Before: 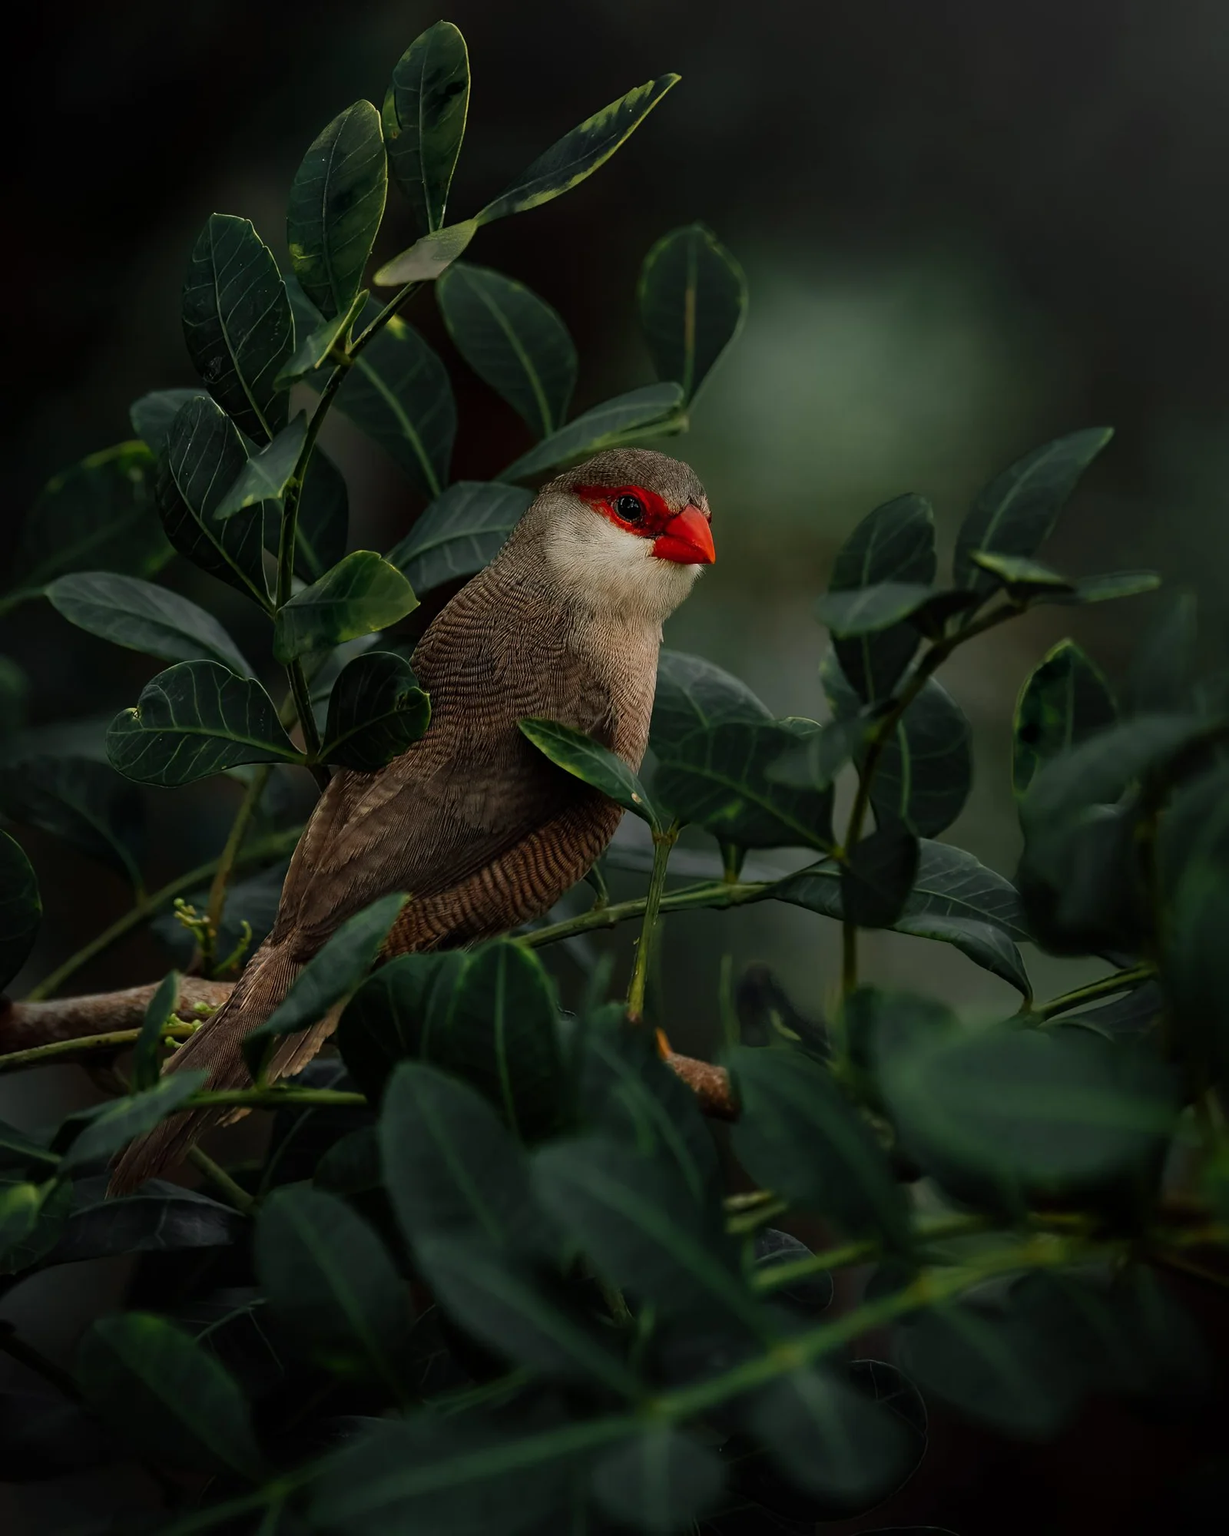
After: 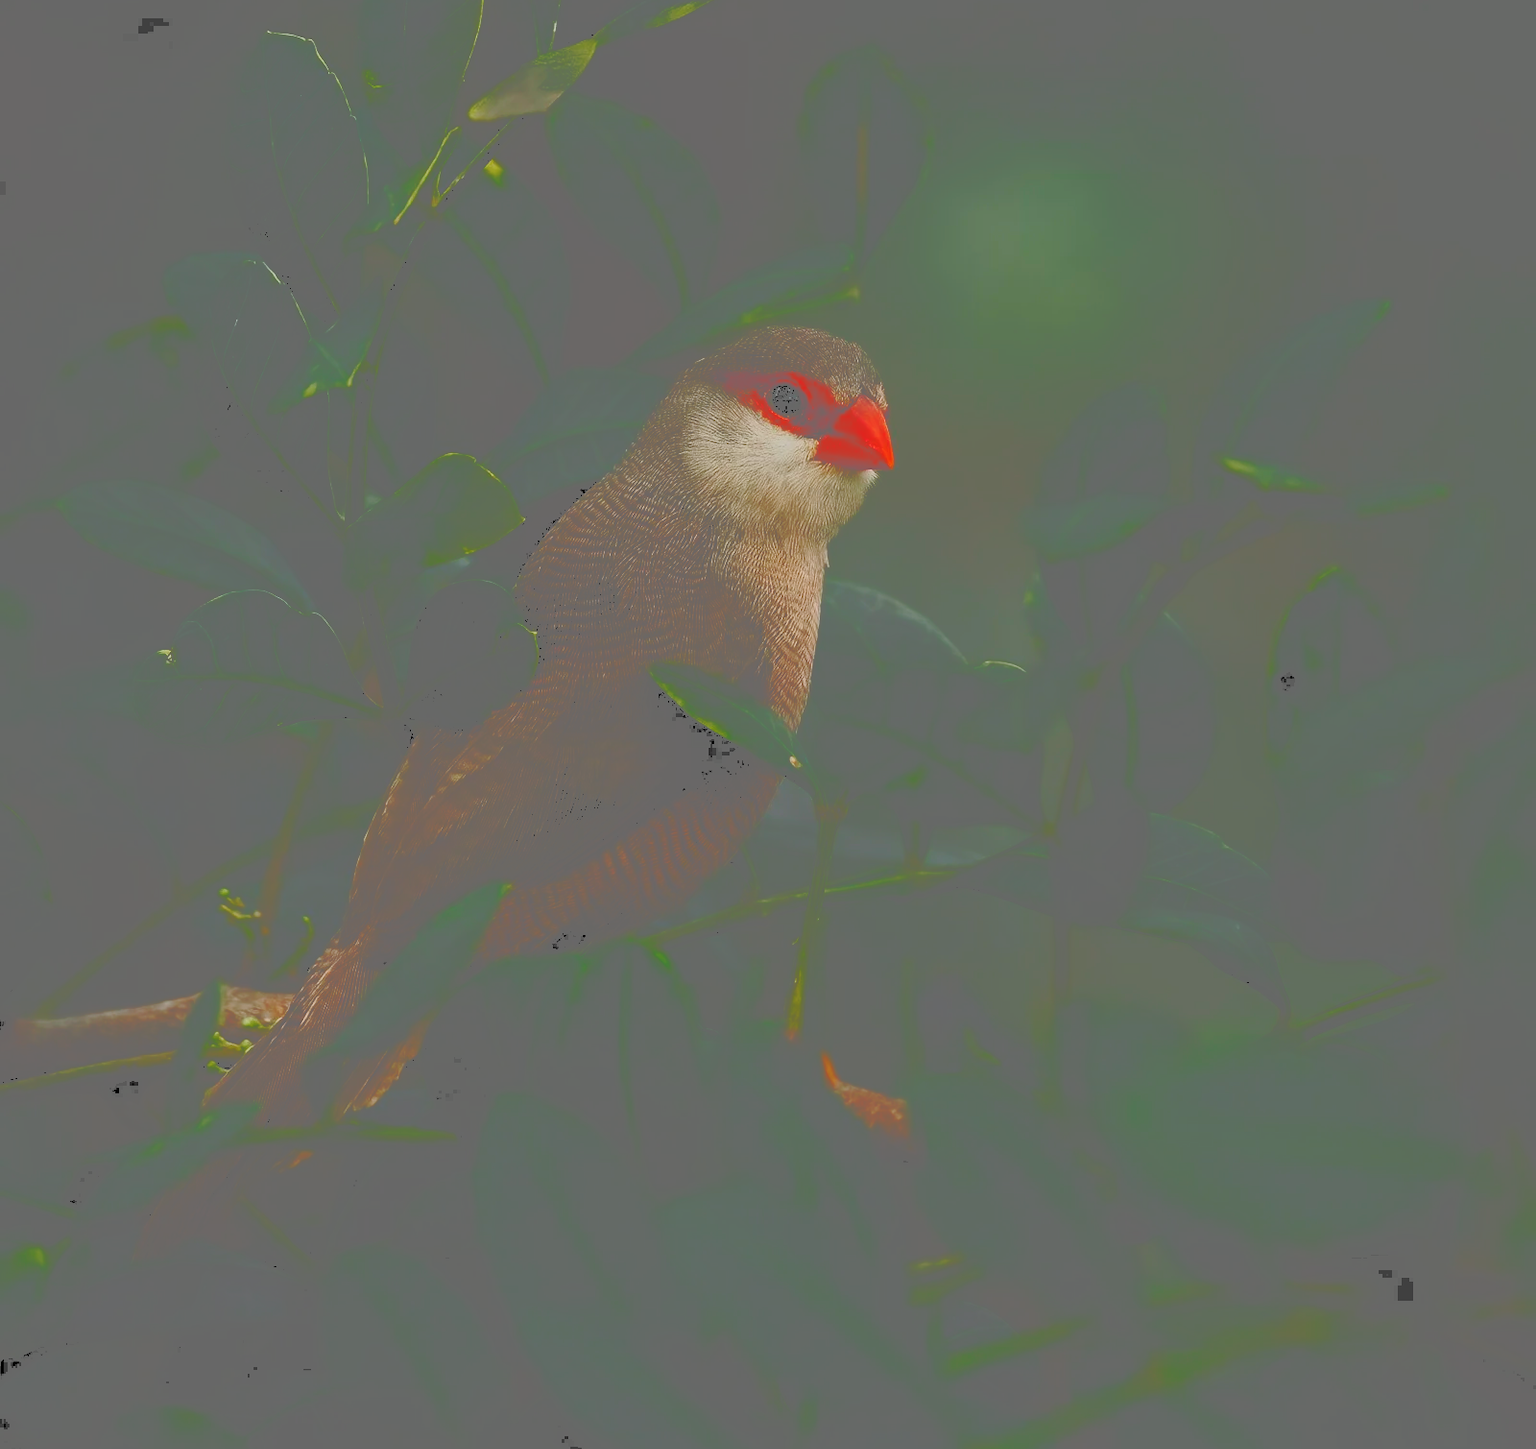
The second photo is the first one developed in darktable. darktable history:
crop and rotate: top 12.267%, bottom 12.204%
base curve: curves: ch0 [(0, 0) (0.073, 0.04) (0.157, 0.139) (0.492, 0.492) (0.758, 0.758) (1, 1)], preserve colors none
tone curve: curves: ch0 [(0, 0) (0.003, 0.437) (0.011, 0.438) (0.025, 0.441) (0.044, 0.441) (0.069, 0.441) (0.1, 0.444) (0.136, 0.447) (0.177, 0.452) (0.224, 0.457) (0.277, 0.466) (0.335, 0.485) (0.399, 0.514) (0.468, 0.558) (0.543, 0.616) (0.623, 0.686) (0.709, 0.76) (0.801, 0.803) (0.898, 0.825) (1, 1)], color space Lab, independent channels, preserve colors none
